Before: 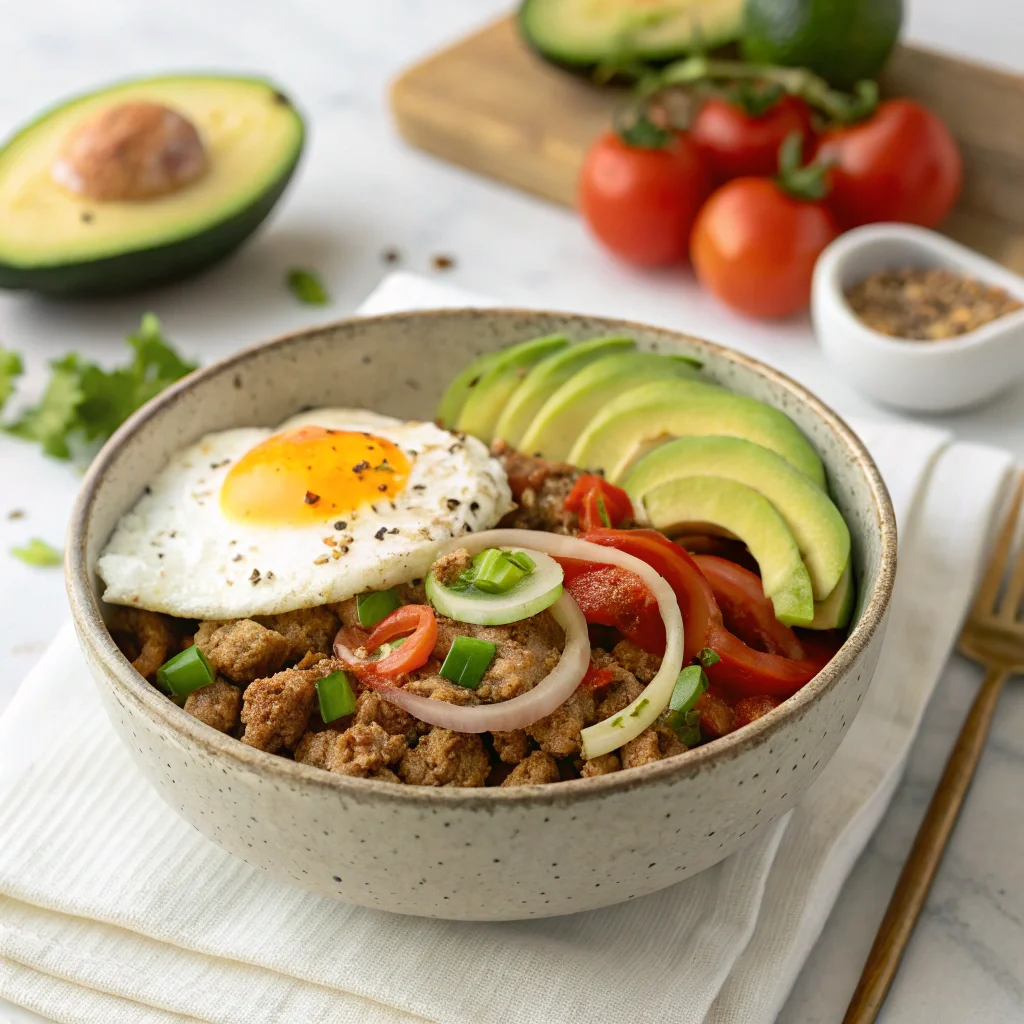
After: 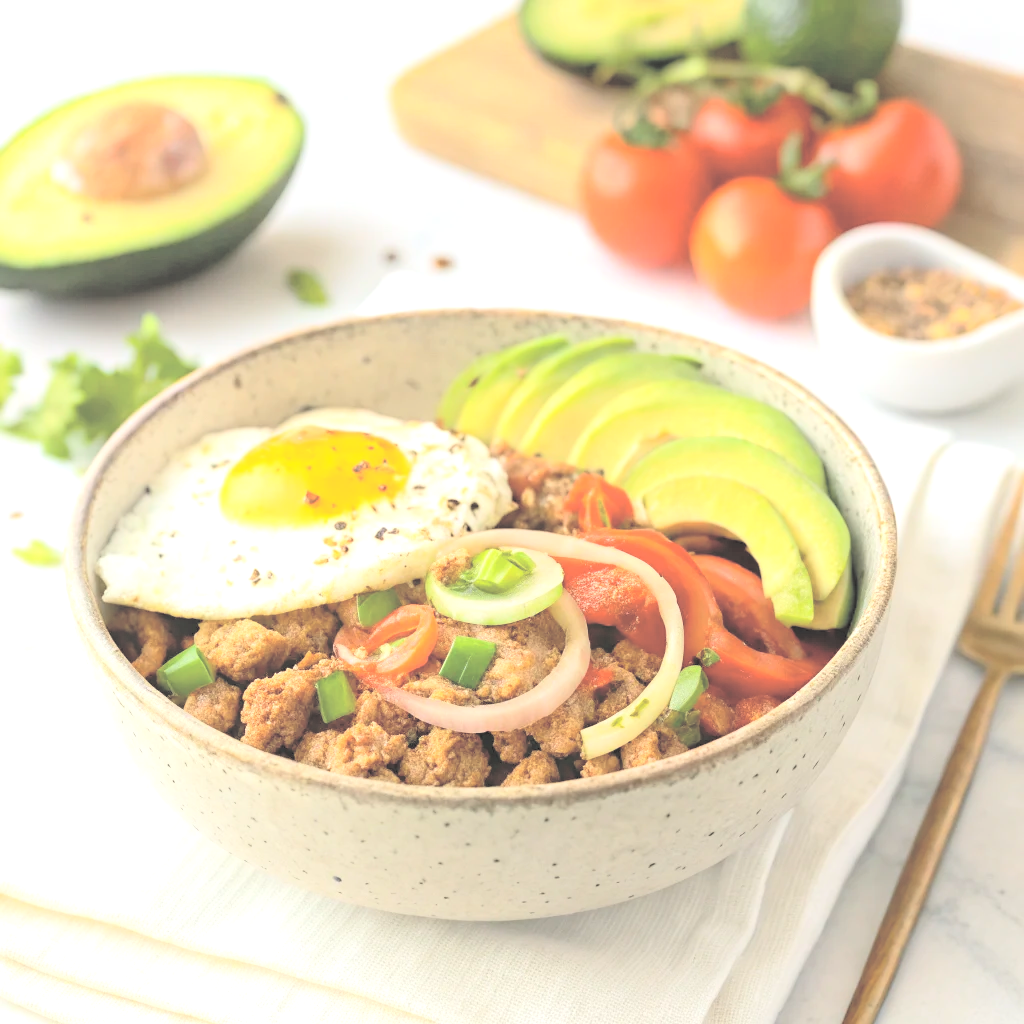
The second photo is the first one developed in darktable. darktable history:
contrast brightness saturation: brightness 1
tone equalizer: -8 EV -0.75 EV, -7 EV -0.7 EV, -6 EV -0.6 EV, -5 EV -0.4 EV, -3 EV 0.4 EV, -2 EV 0.6 EV, -1 EV 0.7 EV, +0 EV 0.75 EV, edges refinement/feathering 500, mask exposure compensation -1.57 EV, preserve details no
